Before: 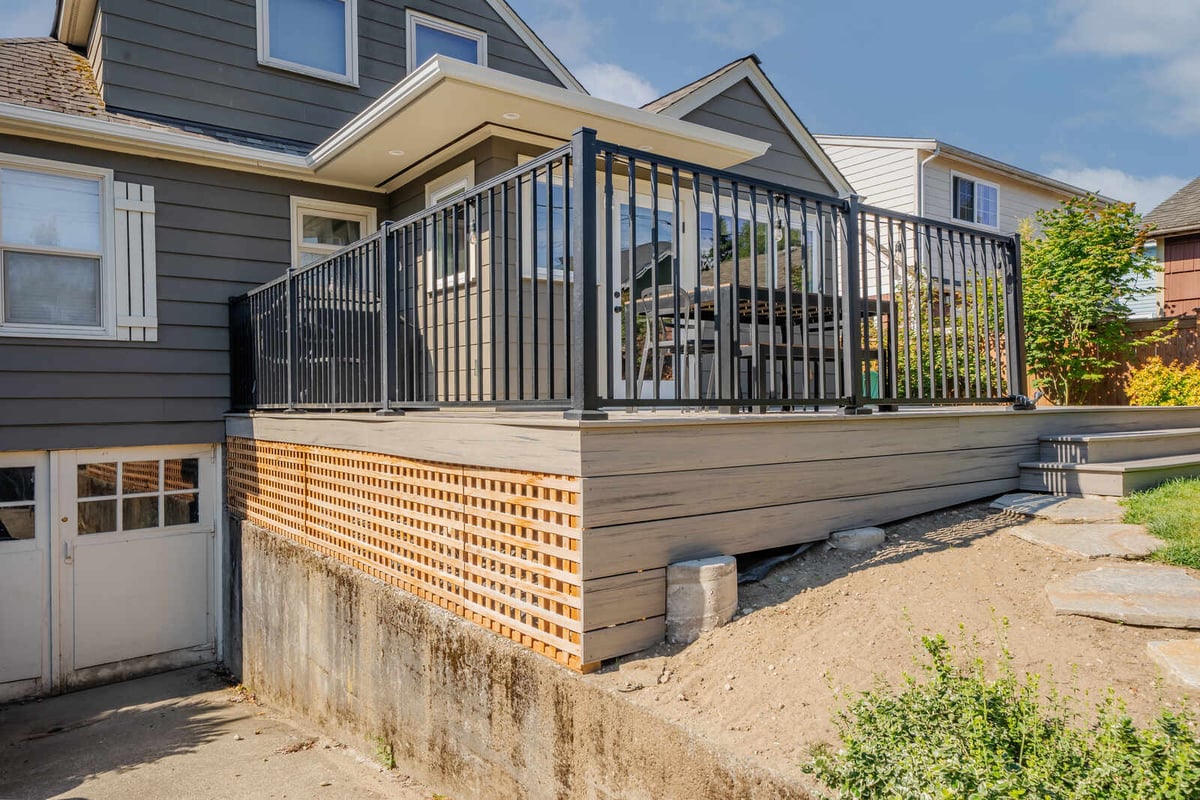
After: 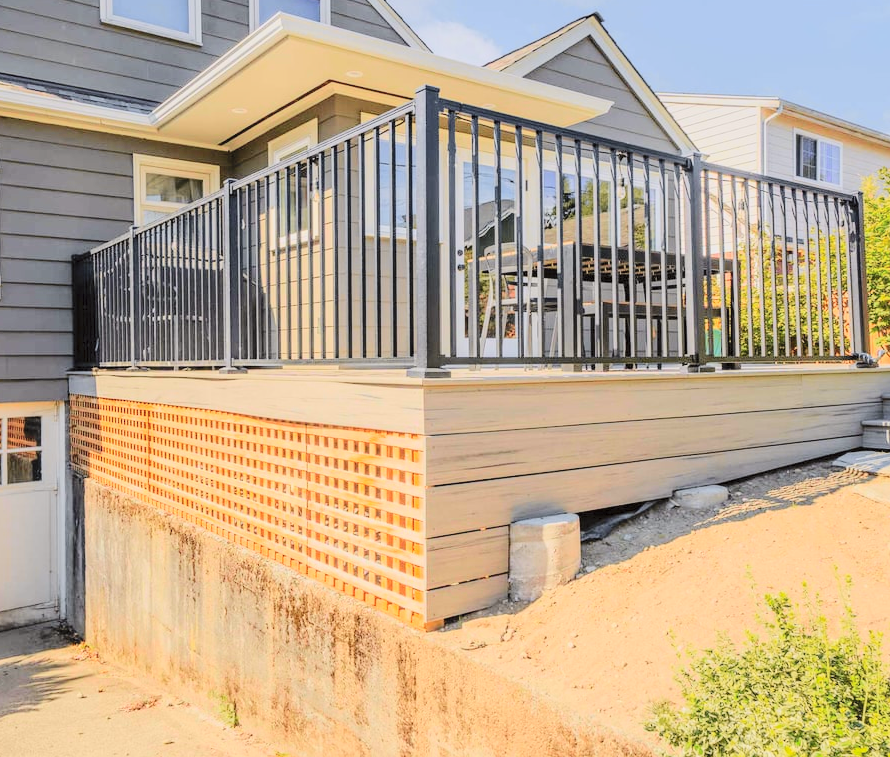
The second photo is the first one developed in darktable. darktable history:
contrast brightness saturation: contrast 0.1, brightness 0.3, saturation 0.14
tone curve: curves: ch0 [(0, 0) (0.239, 0.248) (0.508, 0.606) (0.826, 0.855) (1, 0.945)]; ch1 [(0, 0) (0.401, 0.42) (0.442, 0.47) (0.492, 0.498) (0.511, 0.516) (0.555, 0.586) (0.681, 0.739) (1, 1)]; ch2 [(0, 0) (0.411, 0.433) (0.5, 0.504) (0.545, 0.574) (1, 1)], color space Lab, independent channels, preserve colors none
crop and rotate: left 13.15%, top 5.251%, right 12.609%
